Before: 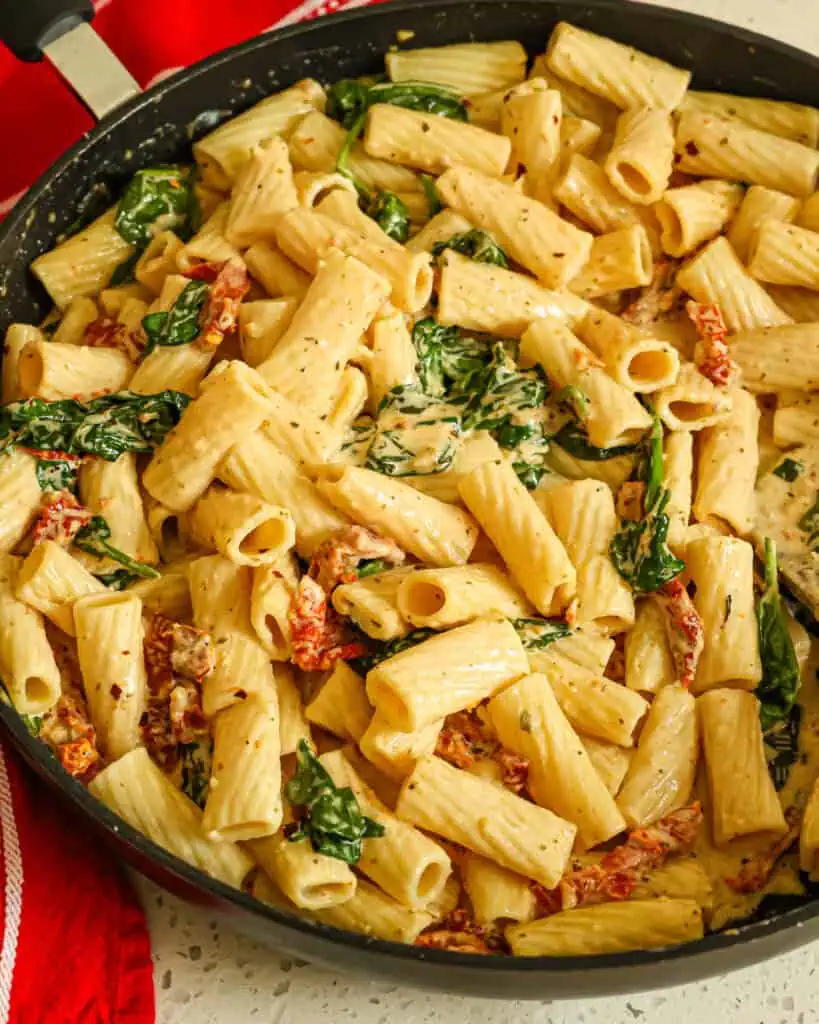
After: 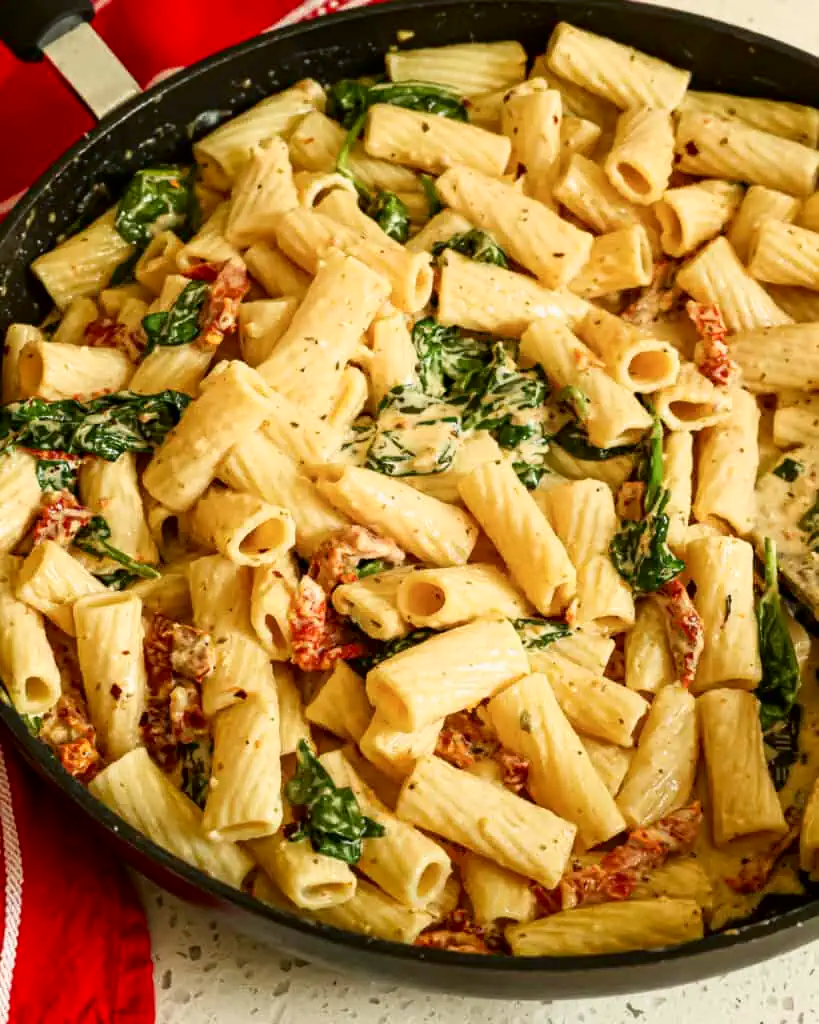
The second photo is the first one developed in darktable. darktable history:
shadows and highlights: shadows -62.84, white point adjustment -5.23, highlights 60.97
